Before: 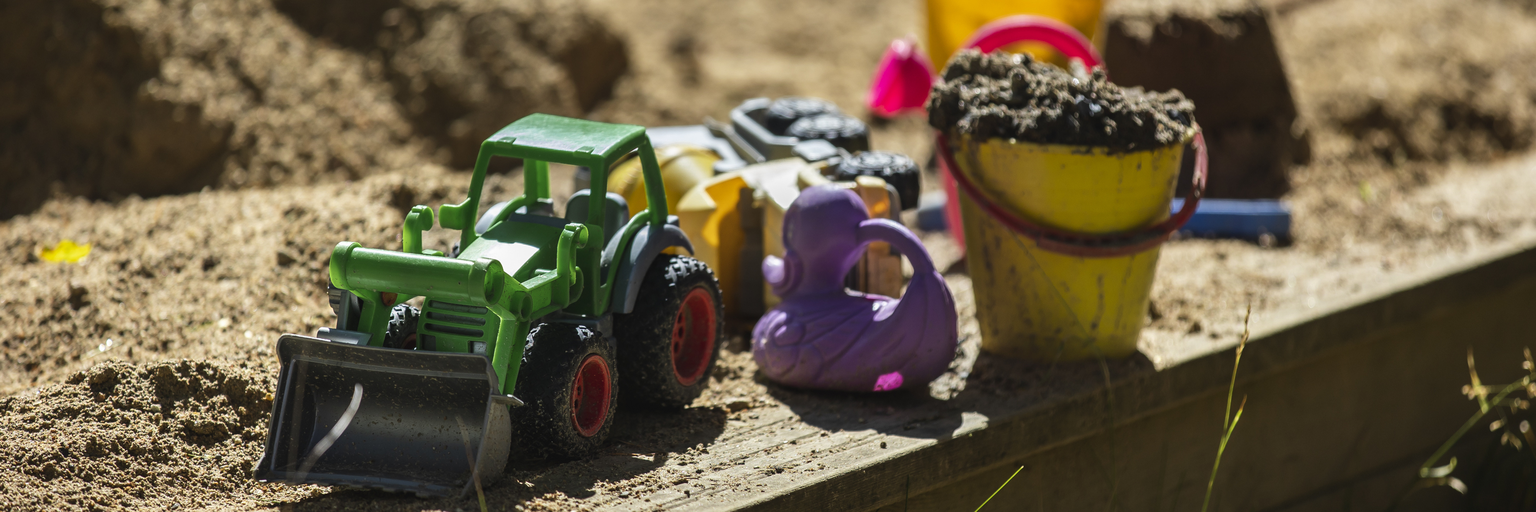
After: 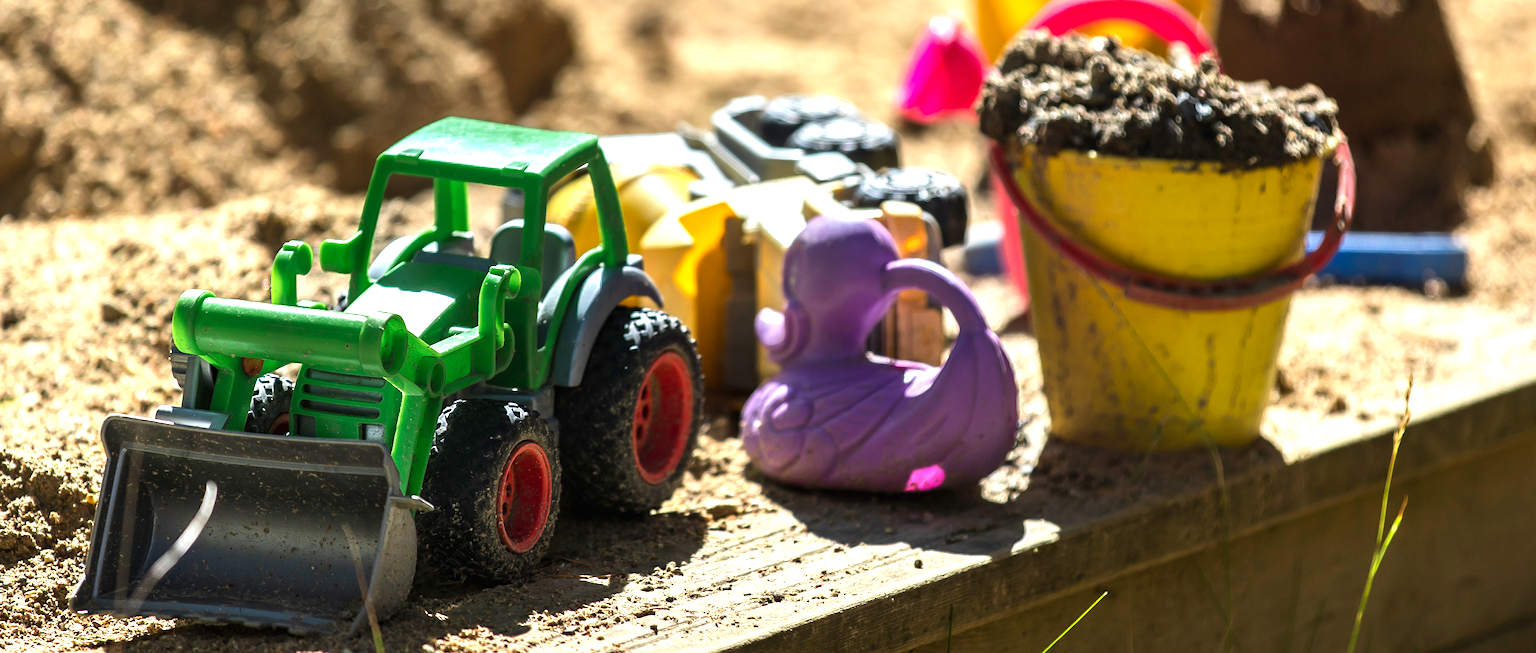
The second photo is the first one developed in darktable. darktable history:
exposure: black level correction 0.001, exposure 1 EV, compensate highlight preservation false
crop and rotate: left 13.15%, top 5.251%, right 12.609%
